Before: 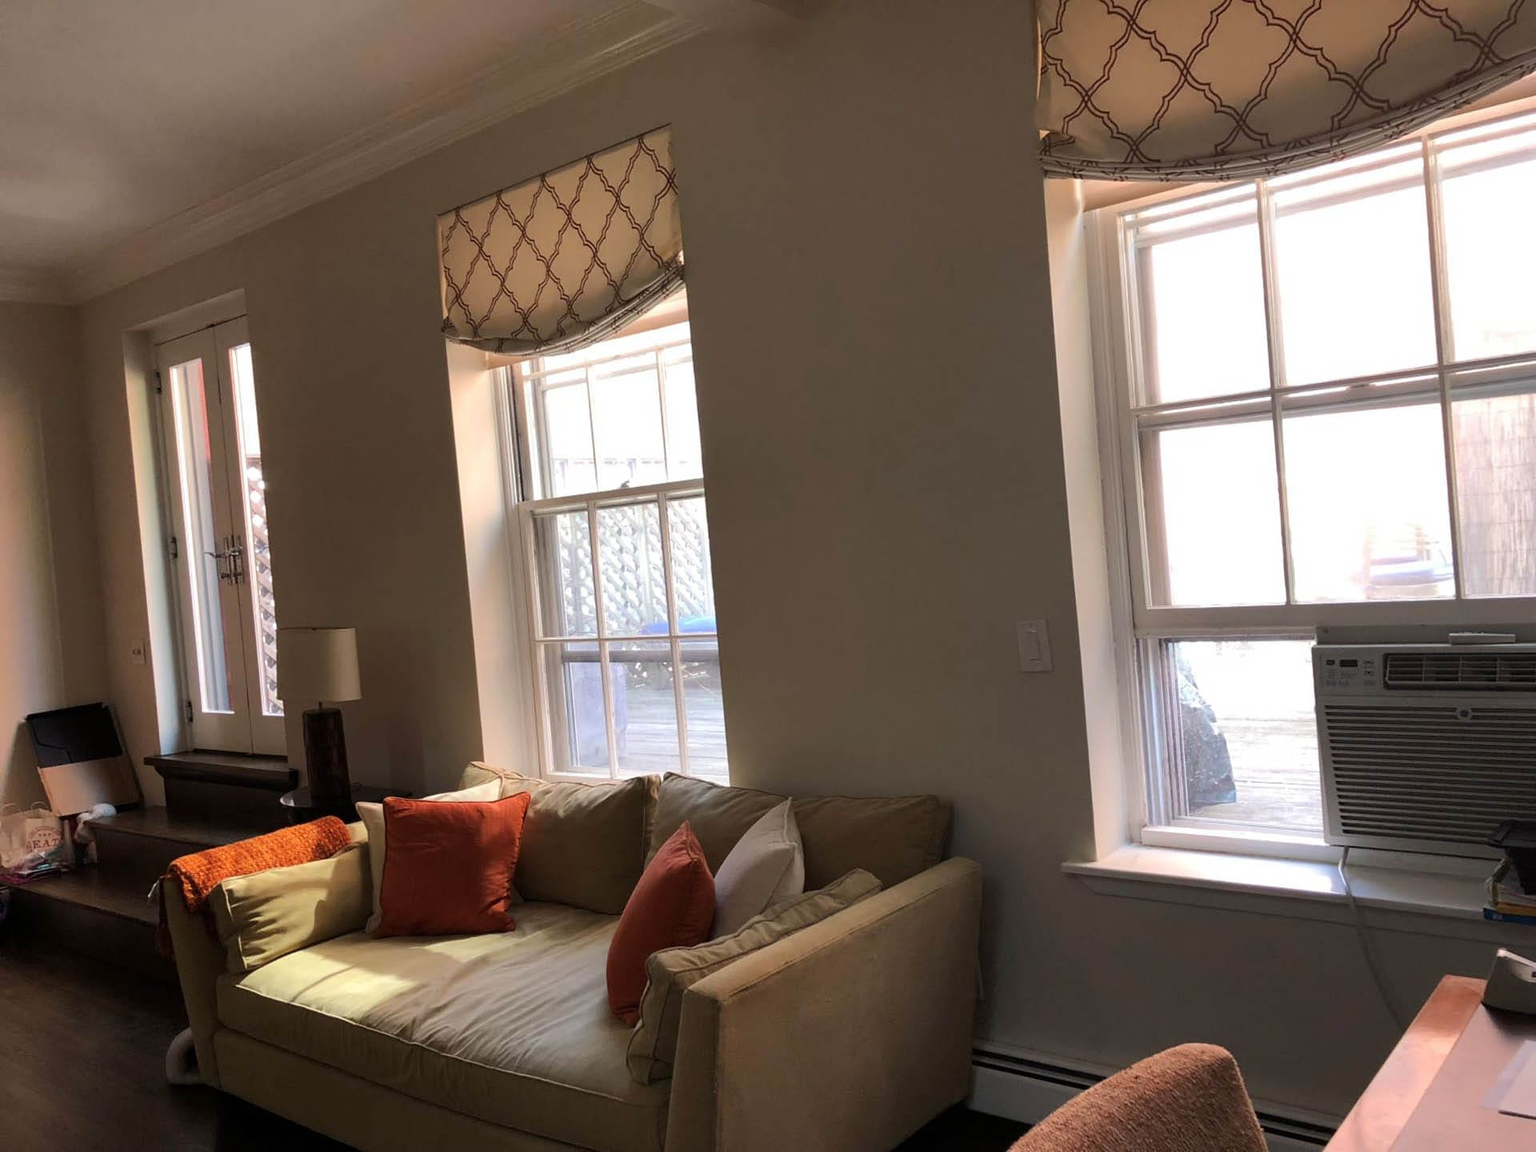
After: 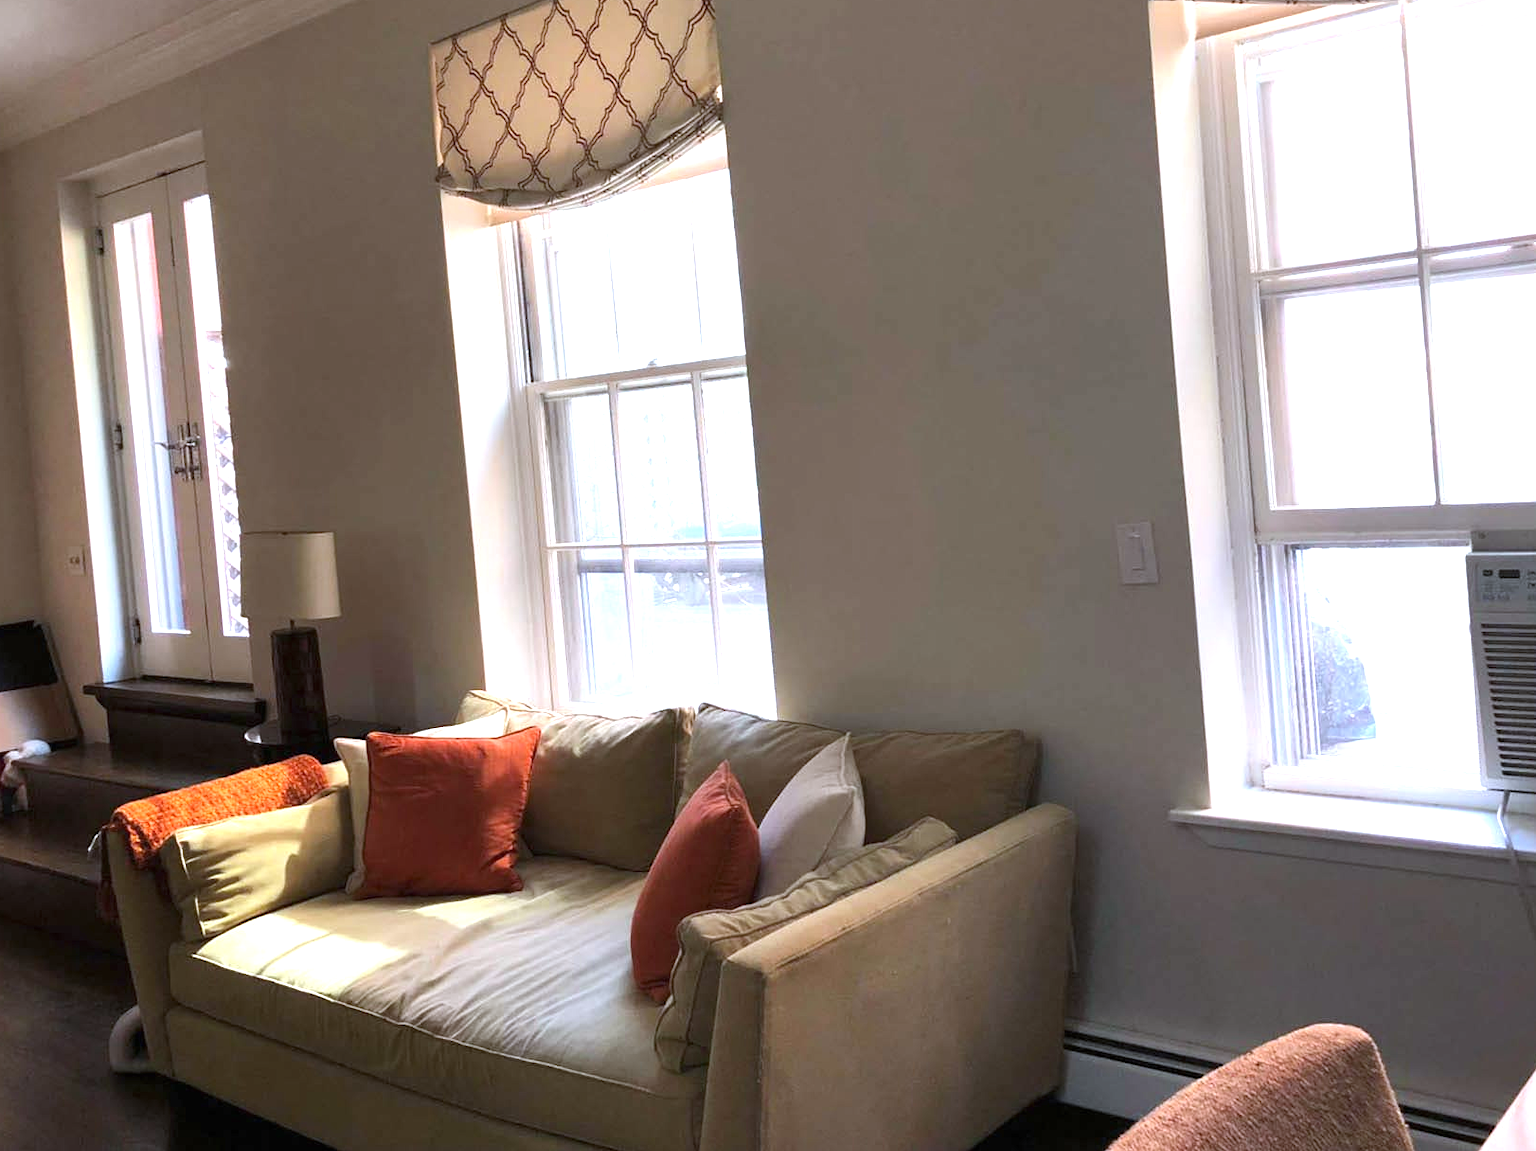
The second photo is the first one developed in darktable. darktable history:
white balance: red 0.931, blue 1.11
exposure: black level correction 0, exposure 1.1 EV, compensate exposure bias true, compensate highlight preservation false
crop and rotate: left 4.842%, top 15.51%, right 10.668%
